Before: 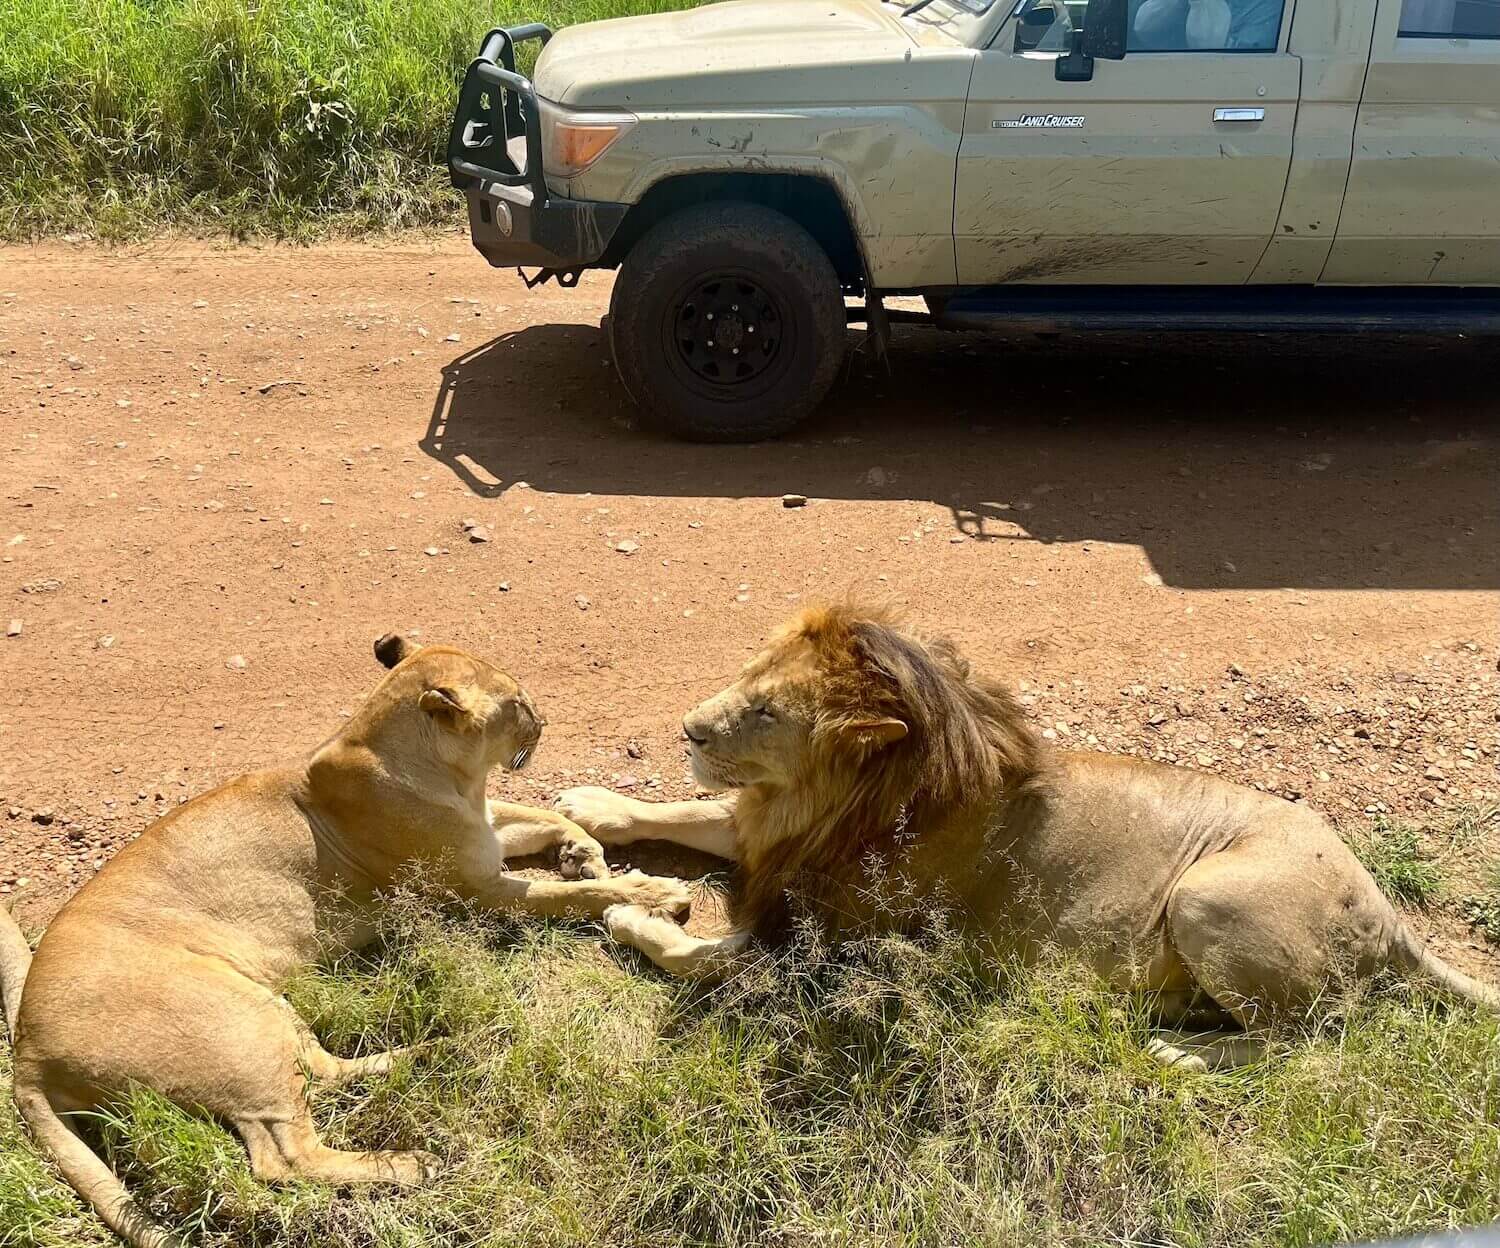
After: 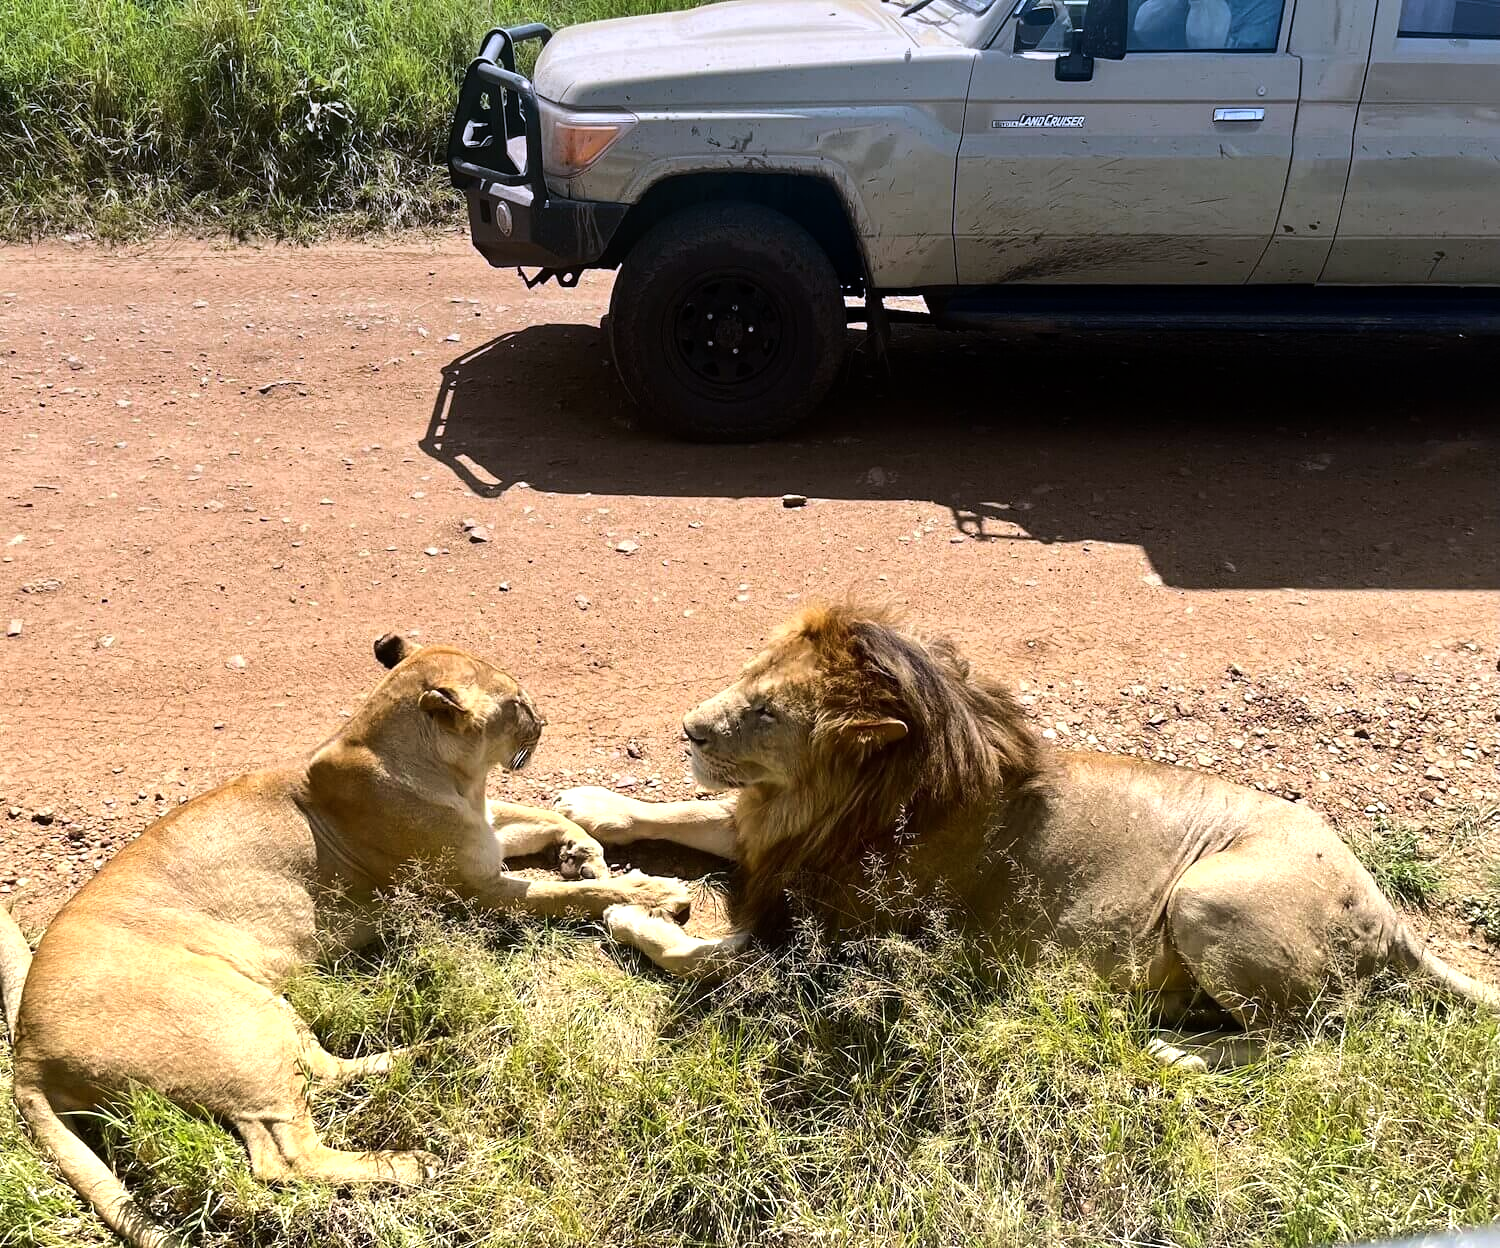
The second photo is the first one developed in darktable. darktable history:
graduated density: hue 238.83°, saturation 50%
tone equalizer: -8 EV -0.75 EV, -7 EV -0.7 EV, -6 EV -0.6 EV, -5 EV -0.4 EV, -3 EV 0.4 EV, -2 EV 0.6 EV, -1 EV 0.7 EV, +0 EV 0.75 EV, edges refinement/feathering 500, mask exposure compensation -1.57 EV, preserve details no
